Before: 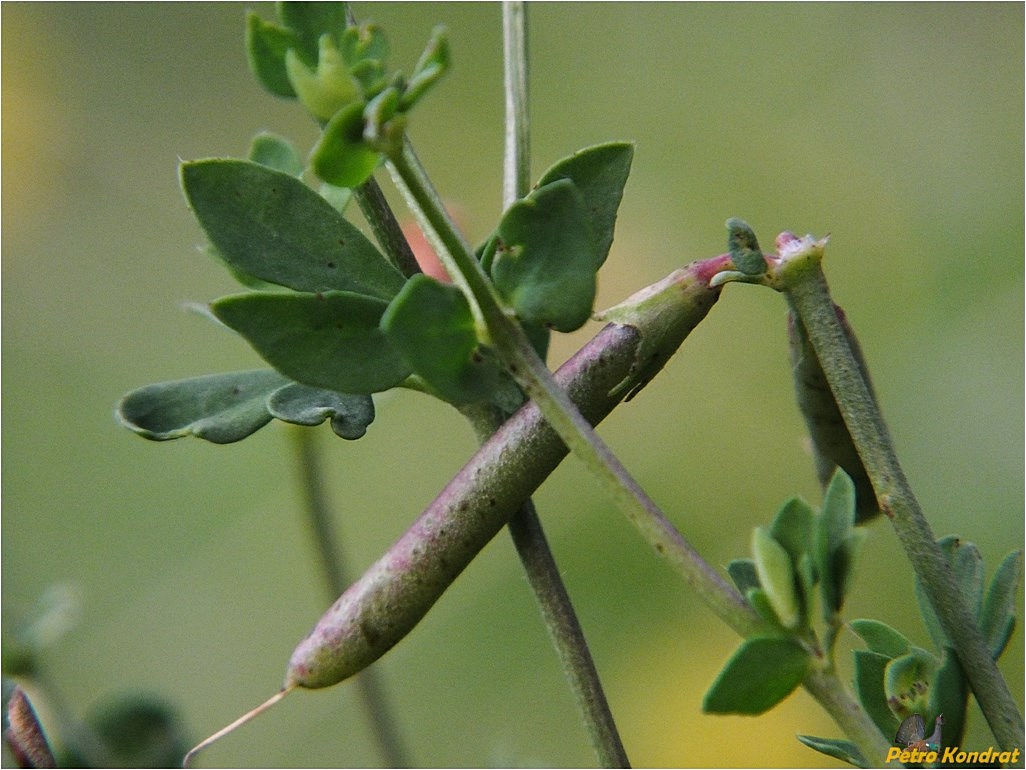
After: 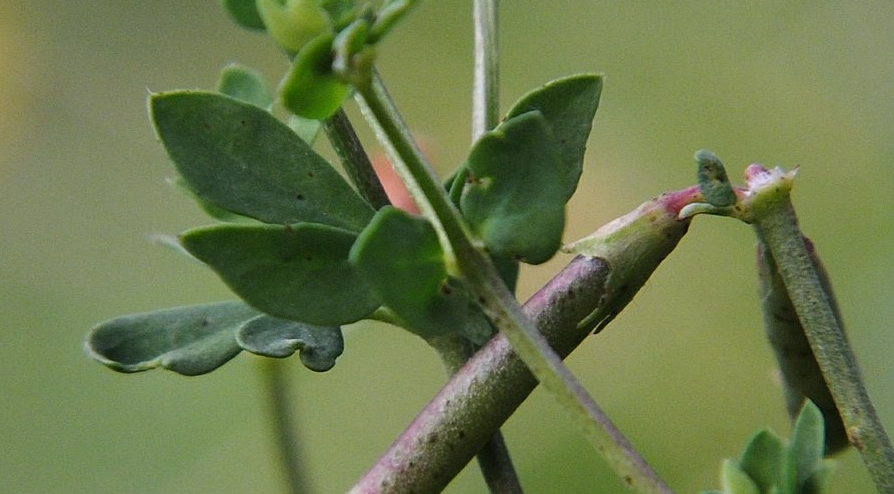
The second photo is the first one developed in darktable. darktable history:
crop: left 3.115%, top 8.96%, right 9.655%, bottom 26.778%
